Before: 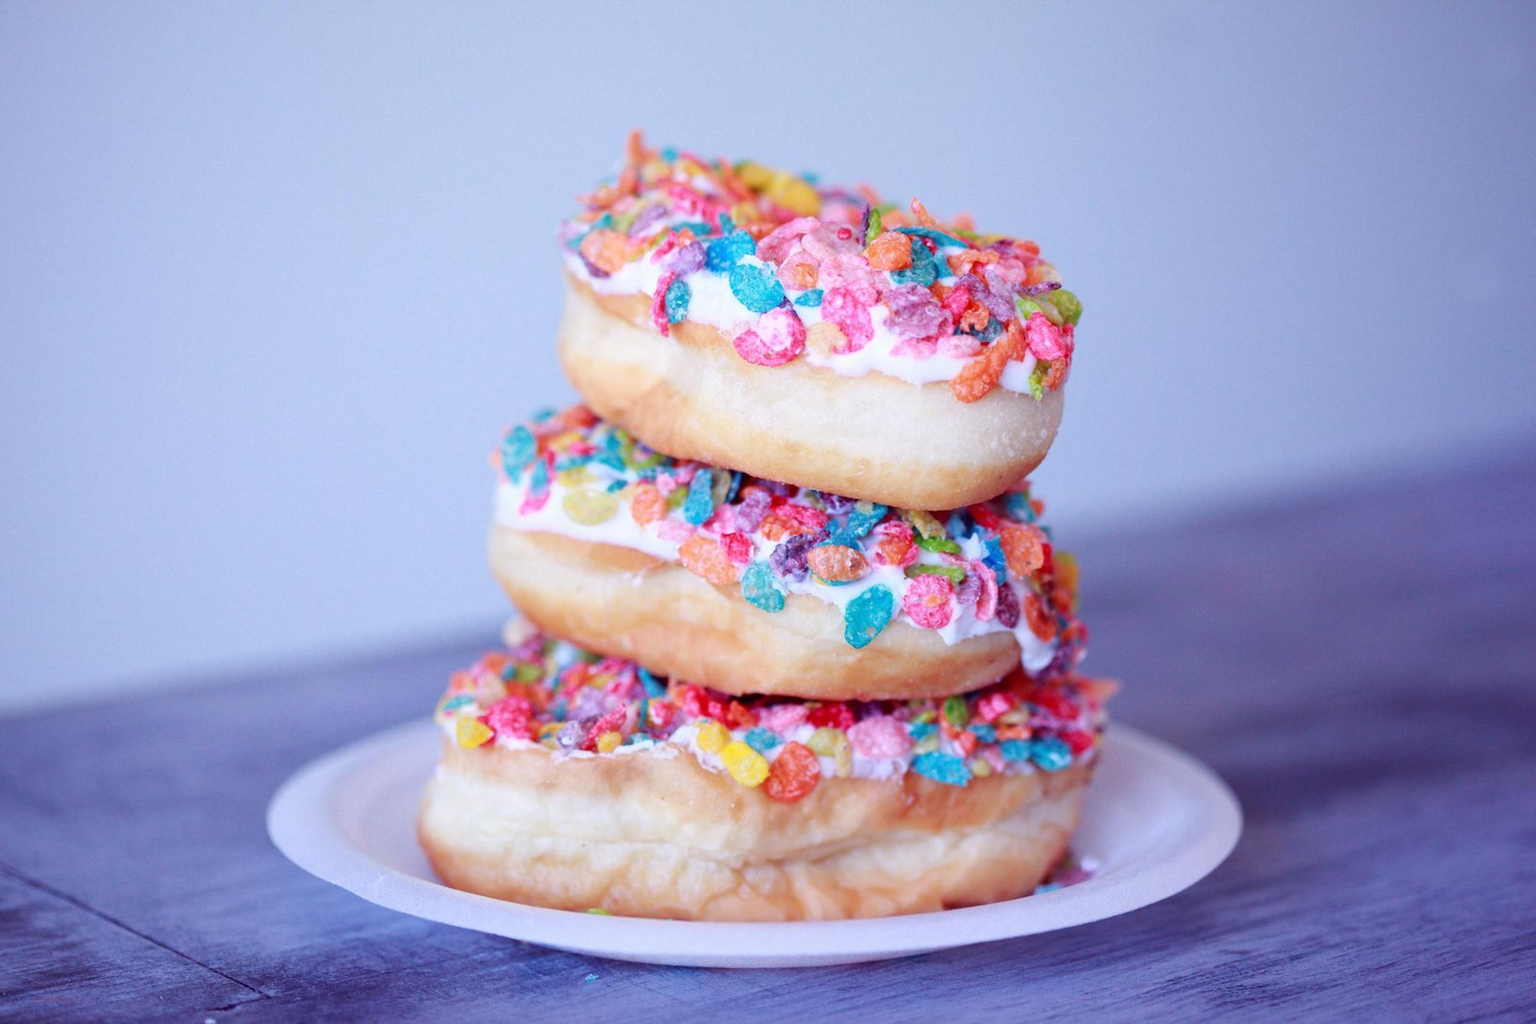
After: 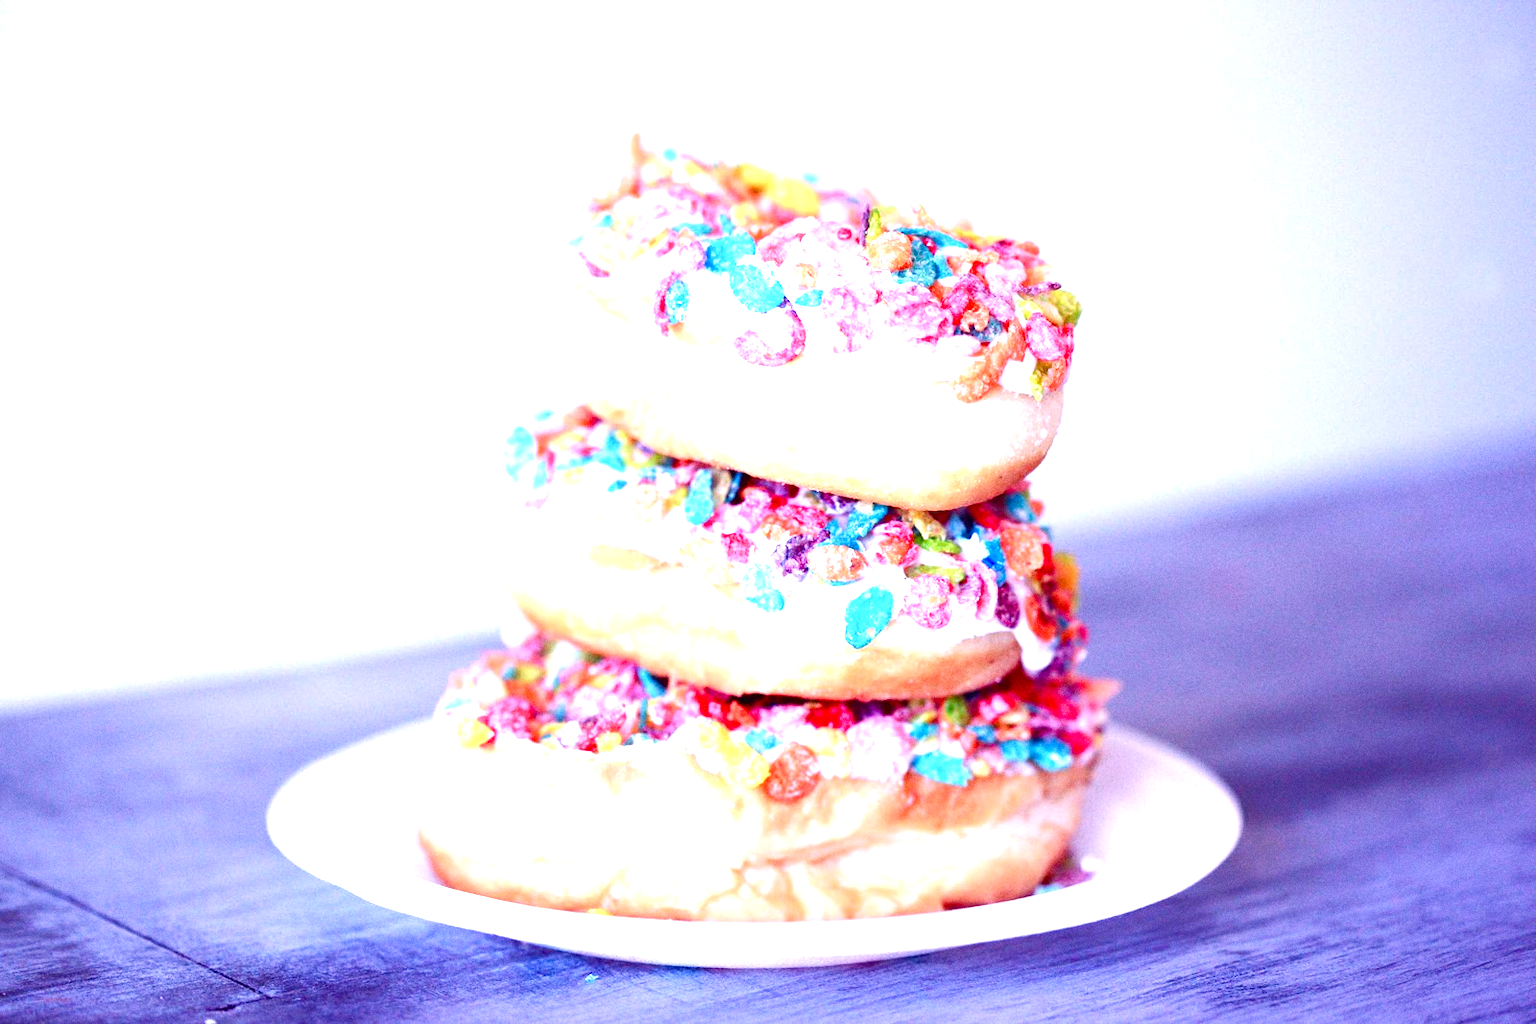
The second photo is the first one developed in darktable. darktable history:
grain: on, module defaults
exposure: exposure 1 EV, compensate highlight preservation false
white balance: emerald 1
color balance rgb: shadows lift › chroma 1%, shadows lift › hue 217.2°, power › hue 310.8°, highlights gain › chroma 2%, highlights gain › hue 44.4°, global offset › luminance 0.25%, global offset › hue 171.6°, perceptual saturation grading › global saturation 14.09%, perceptual saturation grading › highlights -30%, perceptual saturation grading › shadows 50.67%, global vibrance 25%, contrast 20%
